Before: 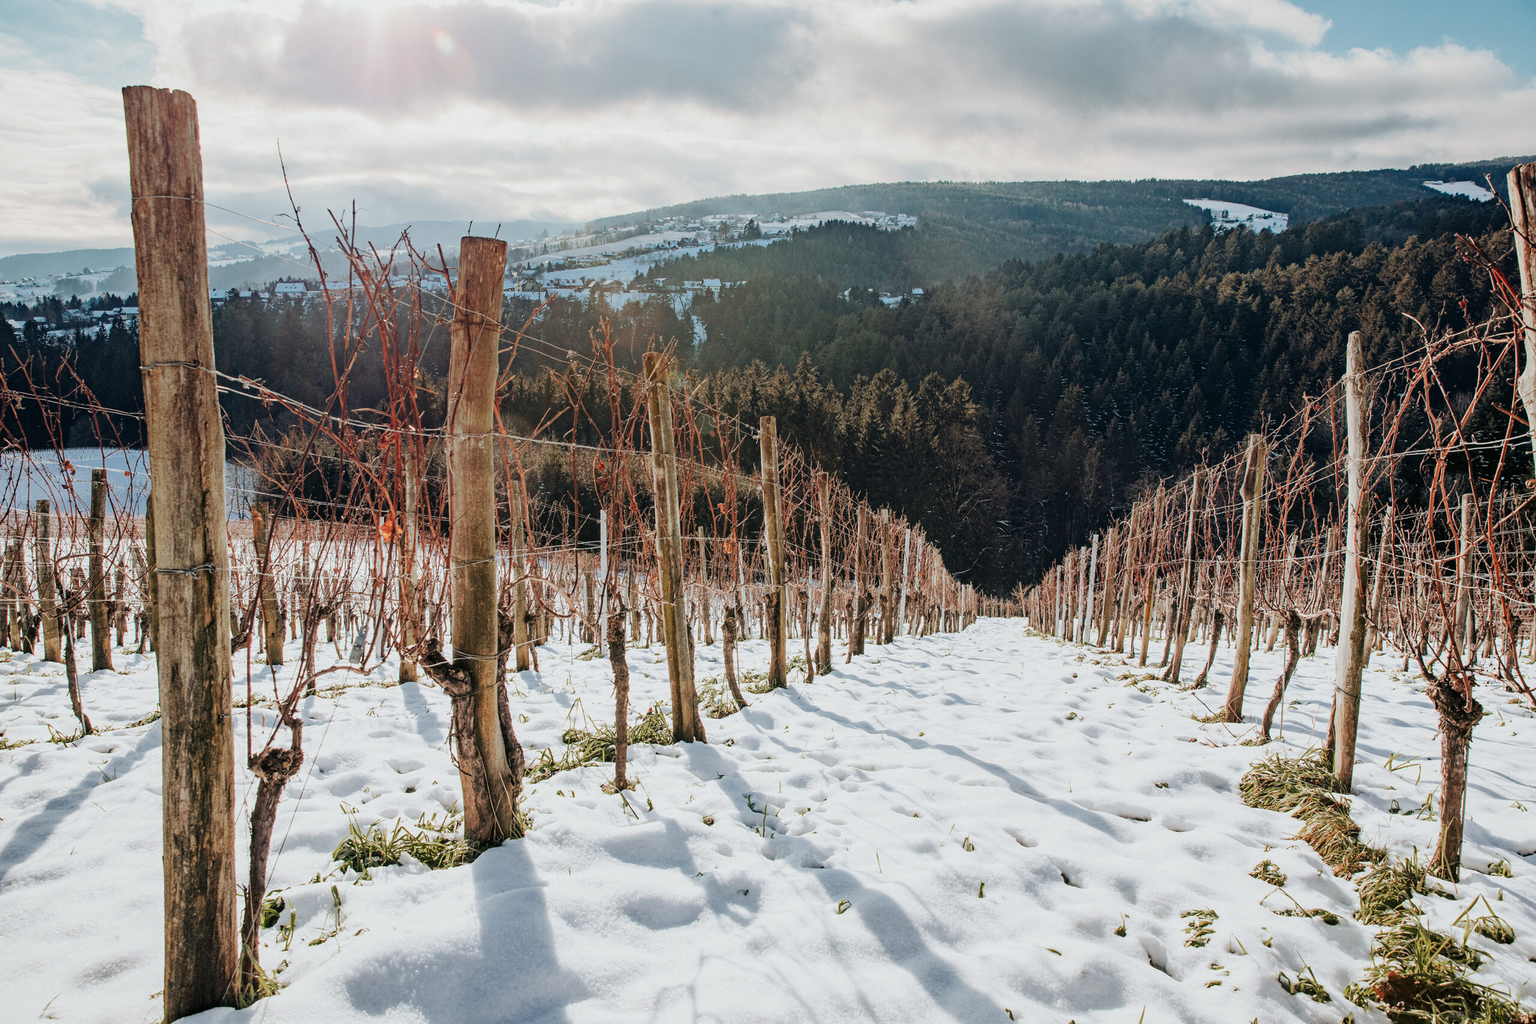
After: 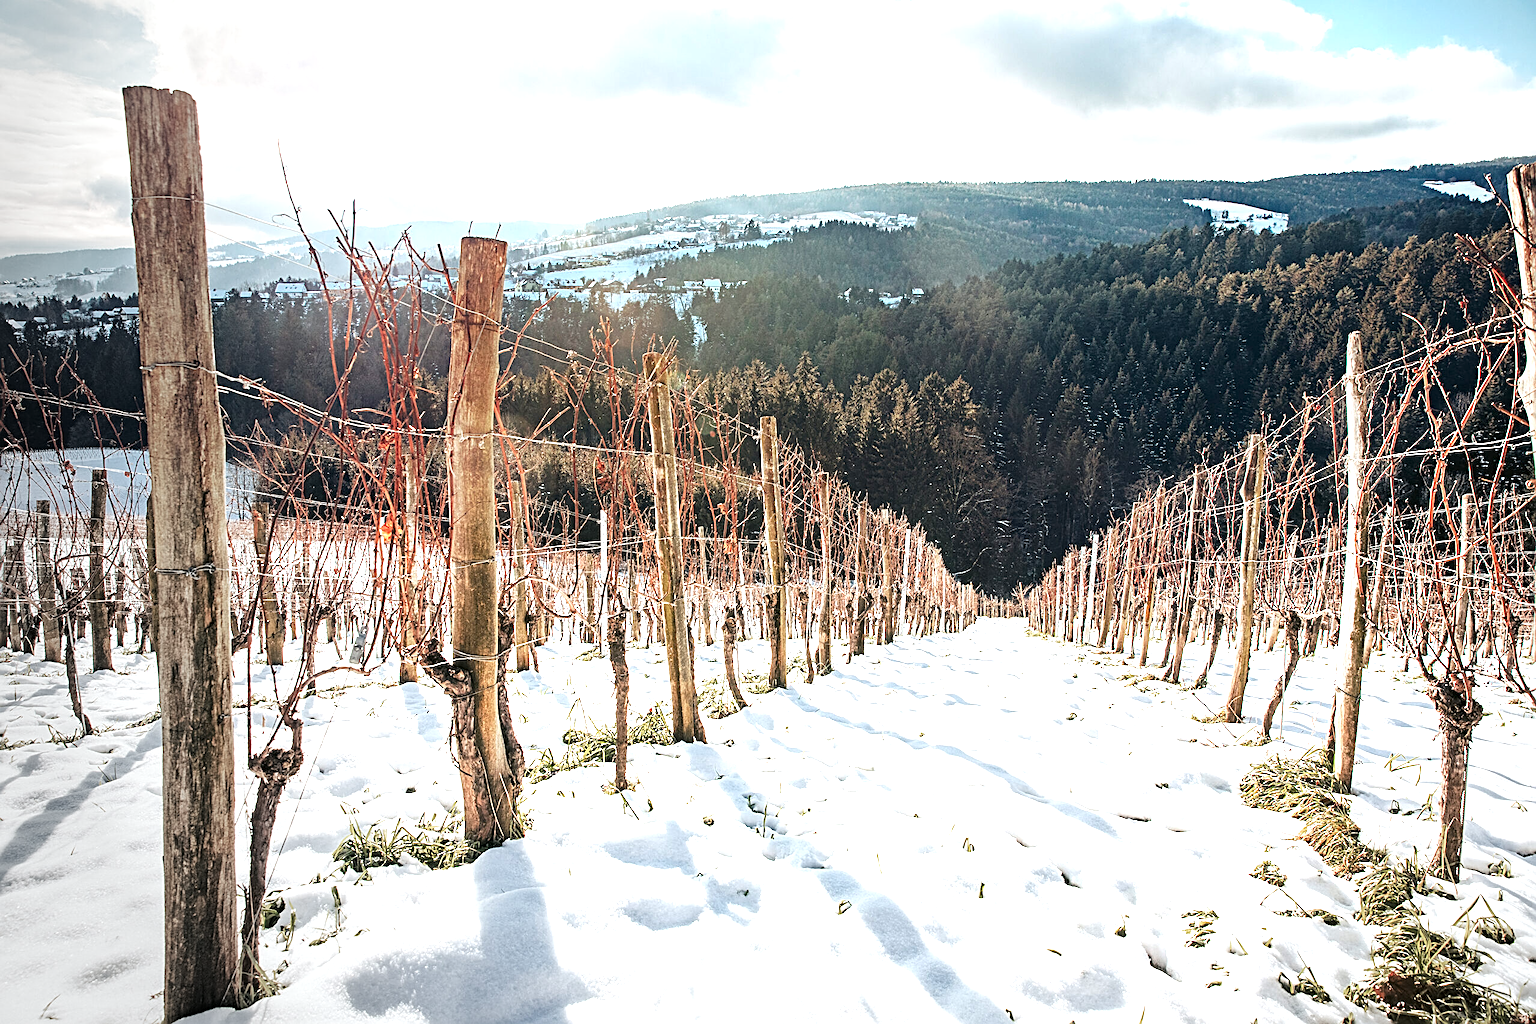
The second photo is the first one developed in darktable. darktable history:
exposure: exposure 1.137 EV, compensate highlight preservation false
sharpen: radius 2.676, amount 0.669
vignetting: fall-off start 73.57%, center (0.22, -0.235)
